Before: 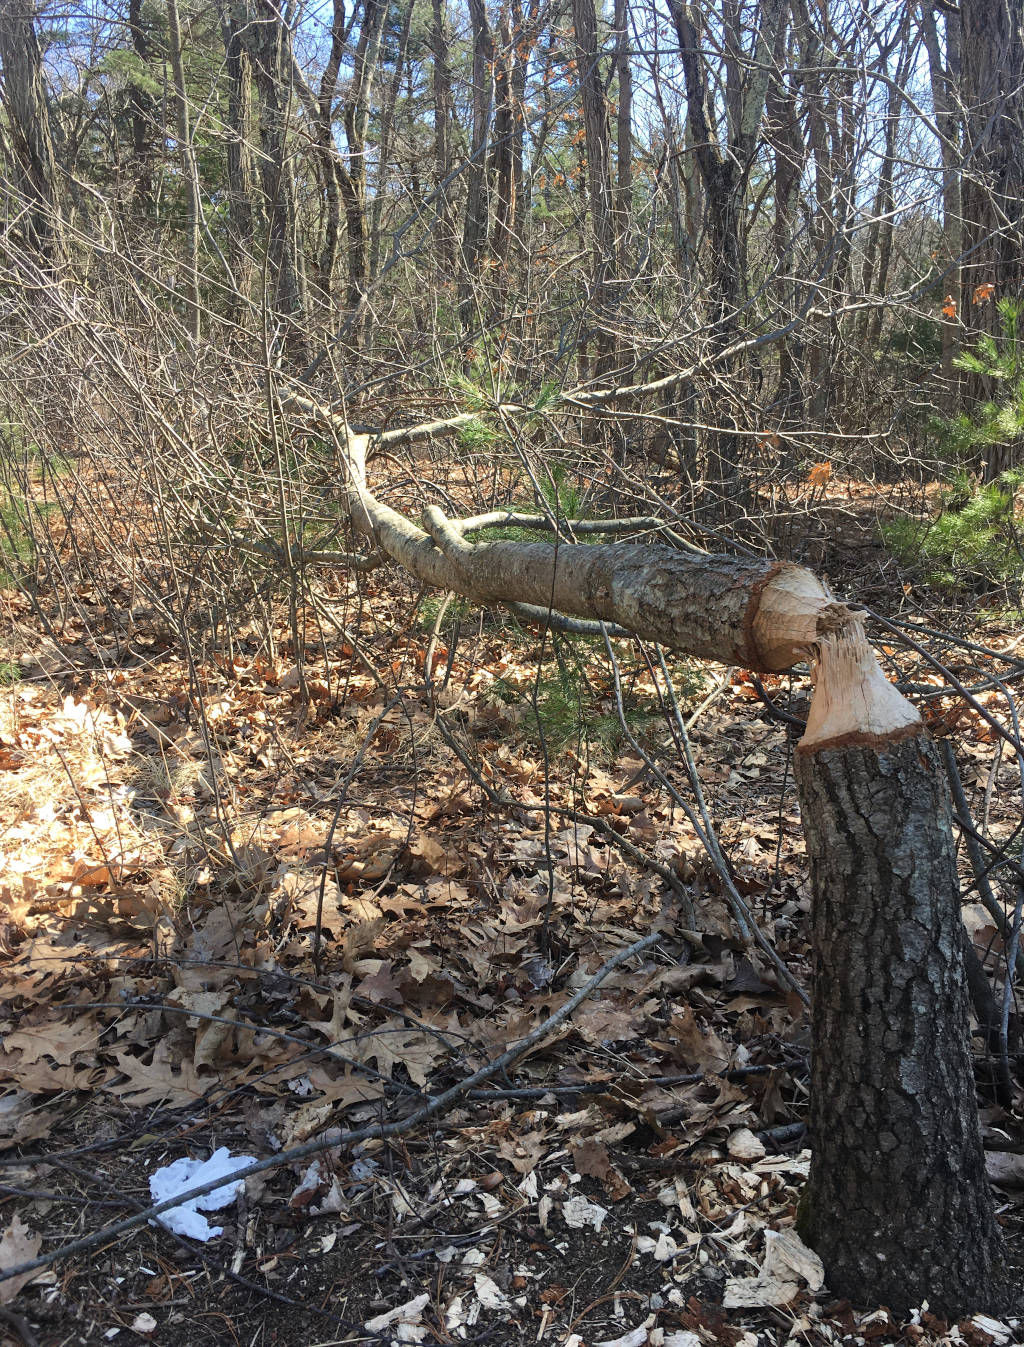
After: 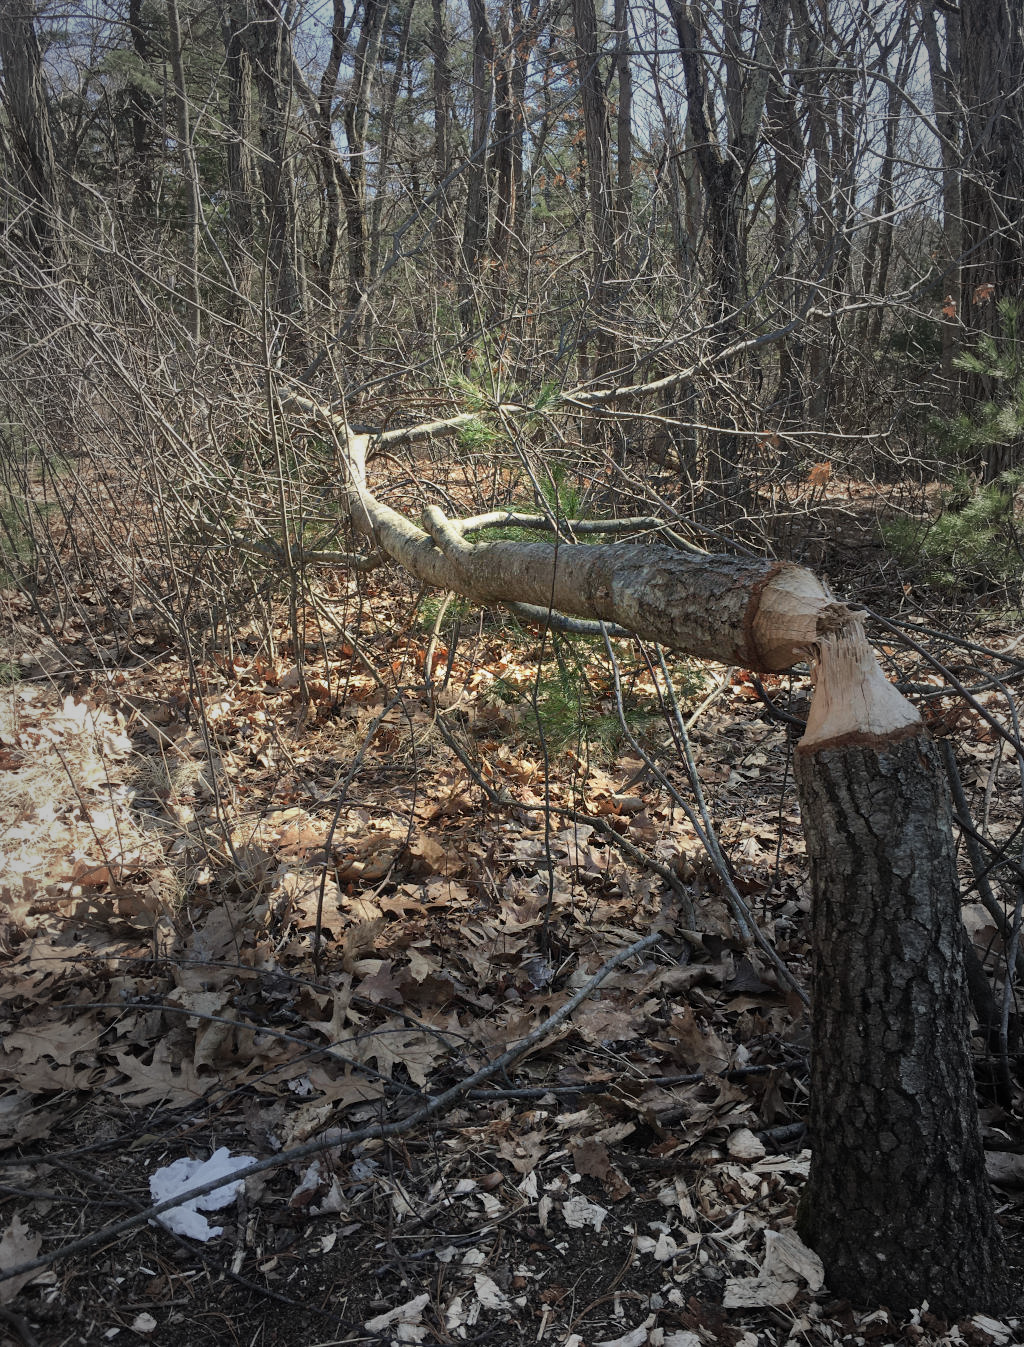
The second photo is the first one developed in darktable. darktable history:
exposure: black level correction 0.001, exposure -0.122 EV, compensate highlight preservation false
tone equalizer: edges refinement/feathering 500, mask exposure compensation -1.57 EV, preserve details no
vignetting: fall-off start 16.79%, fall-off radius 101.27%, center (0, 0.004), width/height ratio 0.72
